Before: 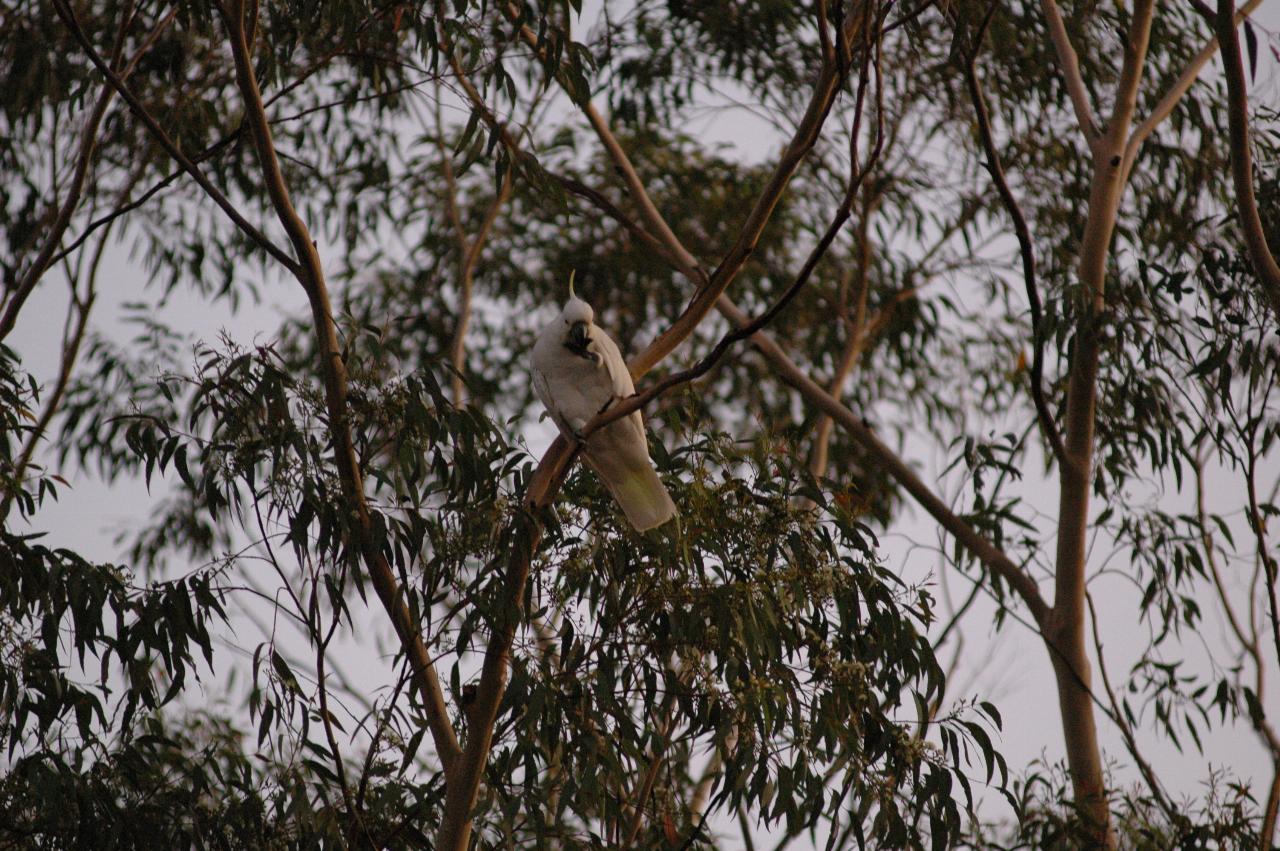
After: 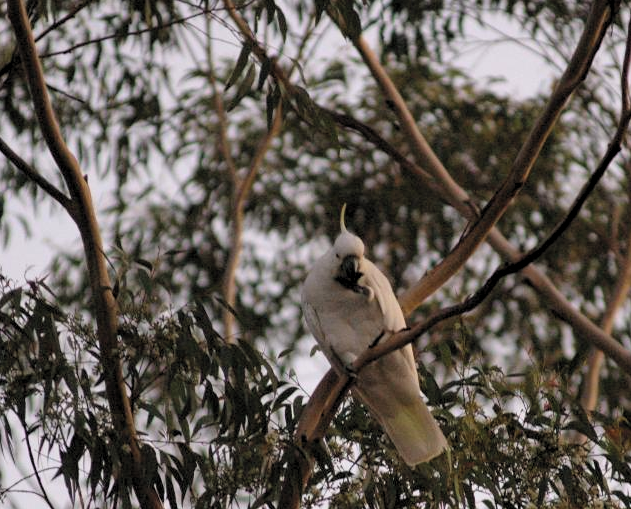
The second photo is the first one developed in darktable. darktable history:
crop: left 17.932%, top 7.772%, right 32.764%, bottom 32.403%
contrast brightness saturation: brightness 0.146
levels: levels [0.062, 0.494, 0.925]
